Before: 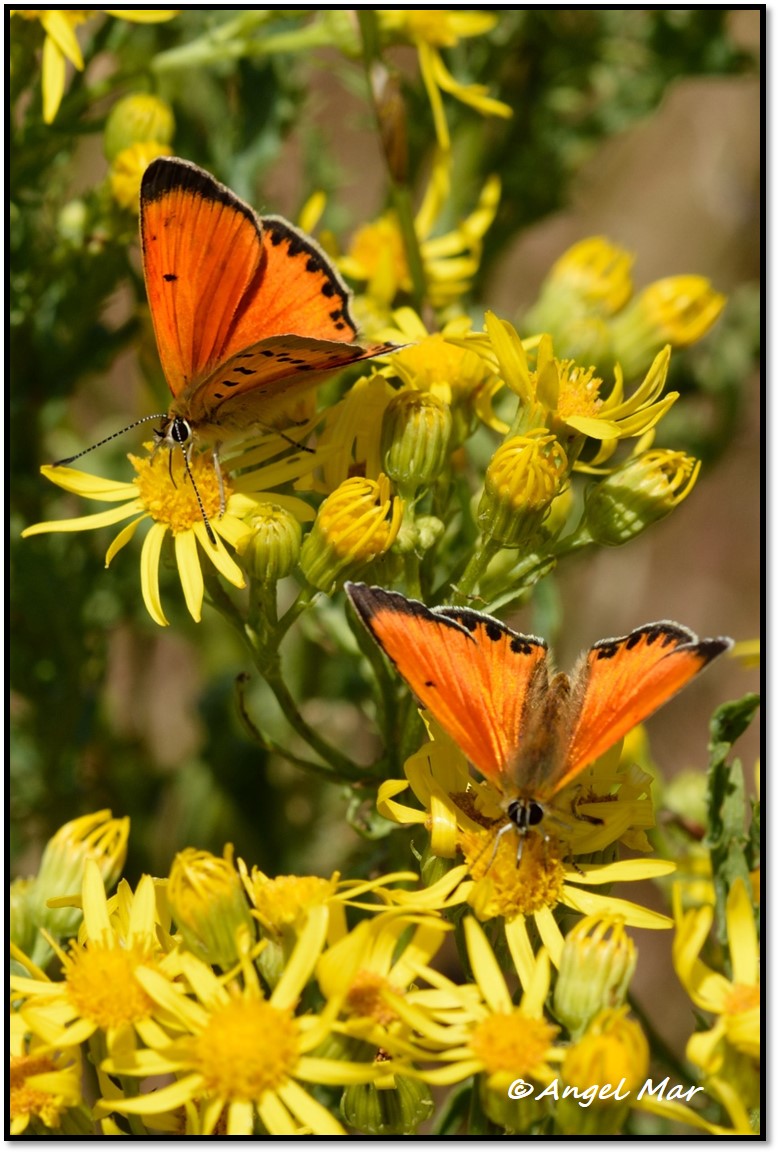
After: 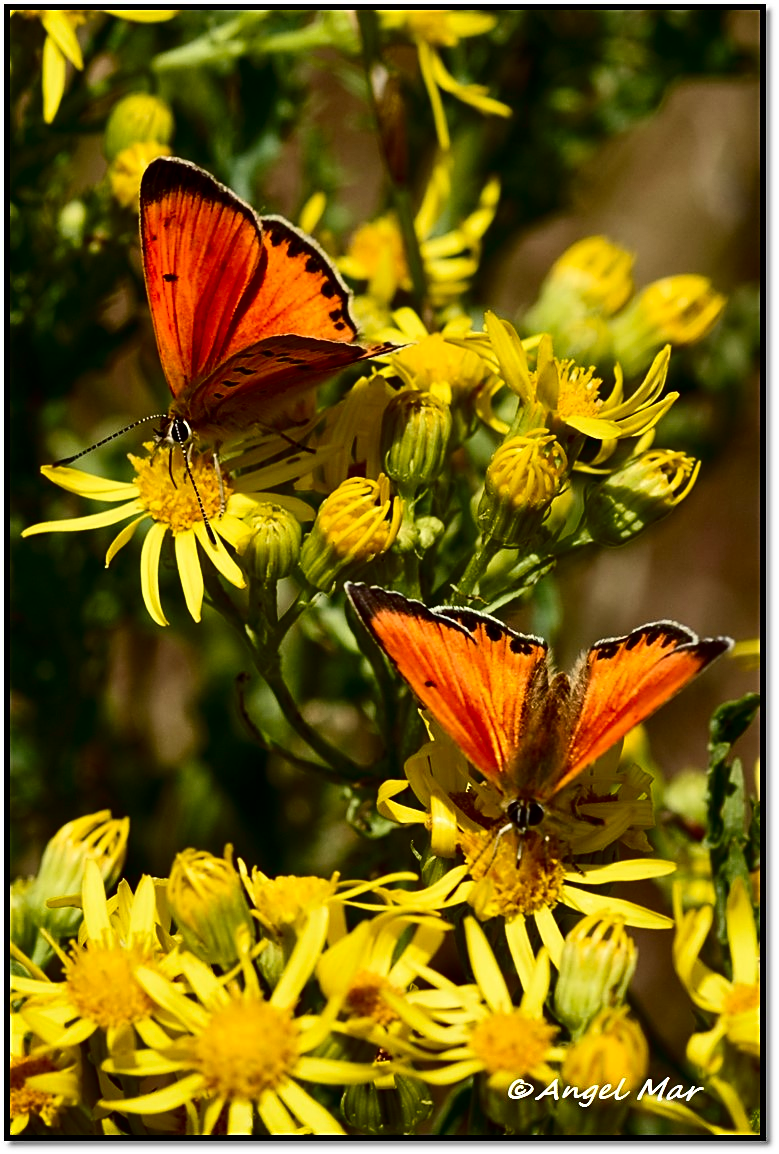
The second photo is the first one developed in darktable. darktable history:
sharpen: on, module defaults
contrast brightness saturation: contrast 0.237, brightness -0.224, saturation 0.136
shadows and highlights: low approximation 0.01, soften with gaussian
